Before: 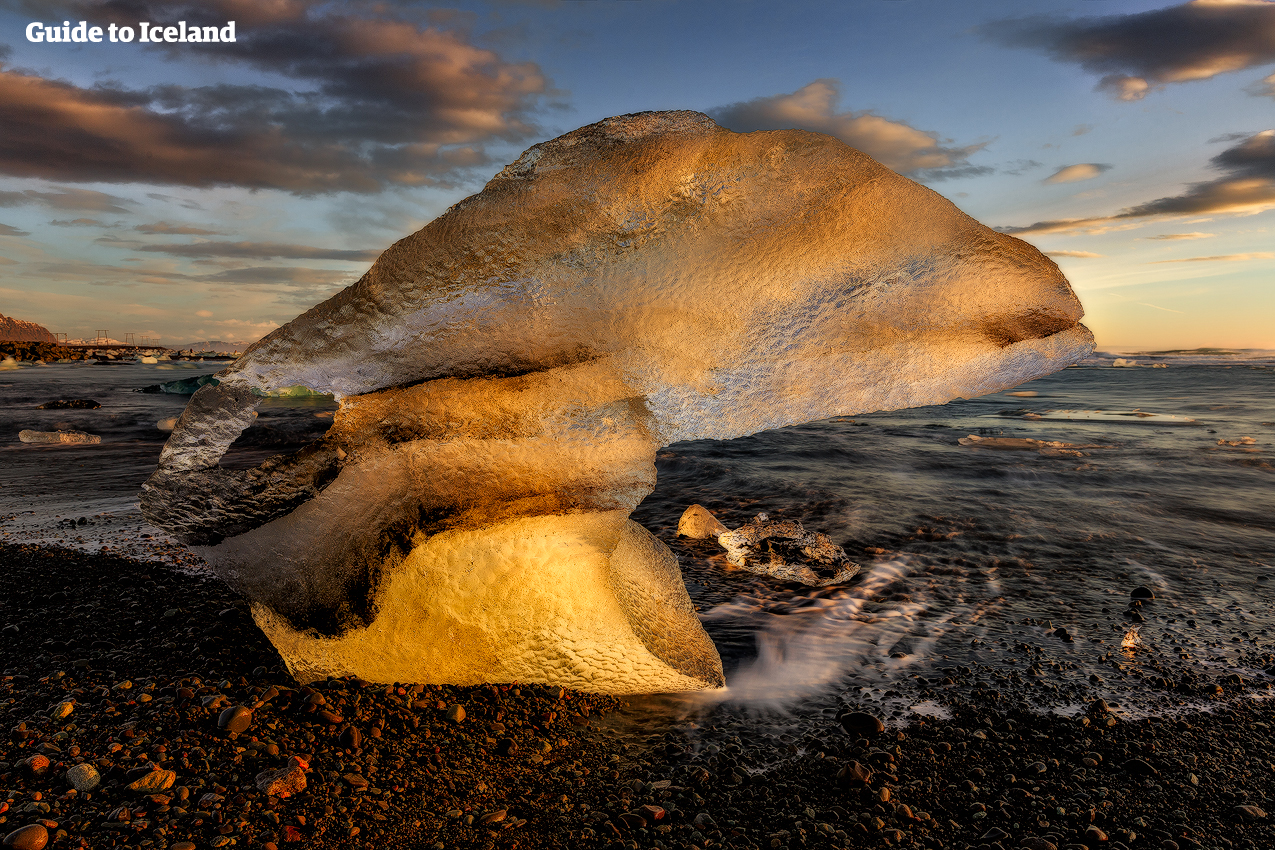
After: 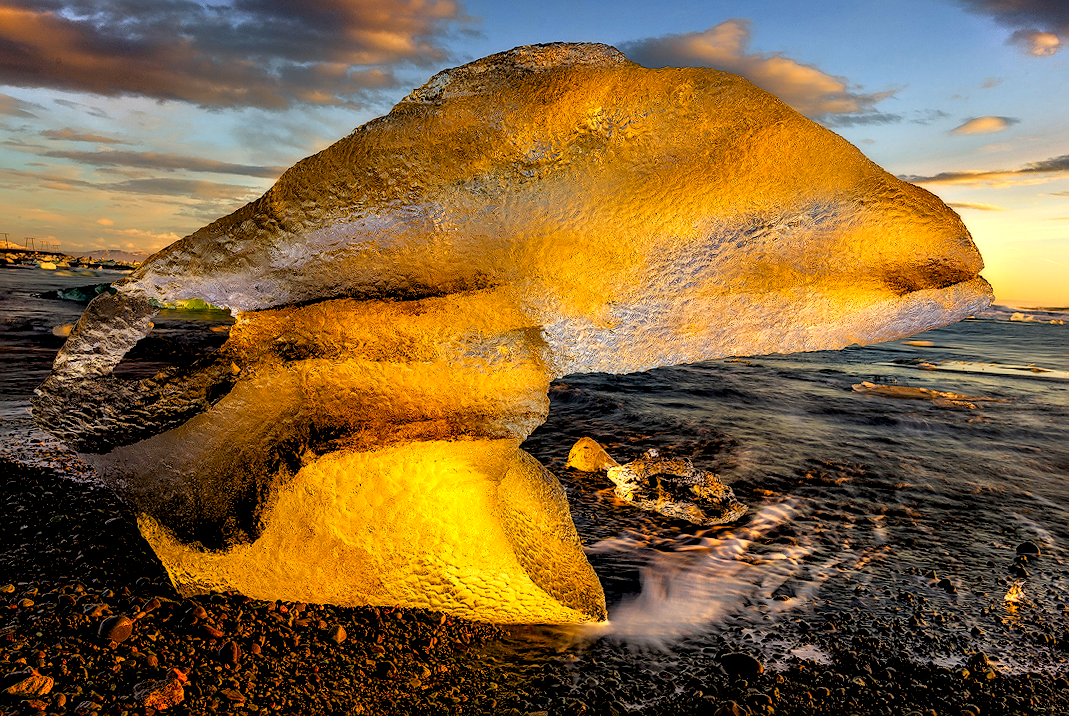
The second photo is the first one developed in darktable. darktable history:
crop and rotate: angle -2.88°, left 5.143%, top 5.182%, right 4.73%, bottom 4.323%
color balance rgb: global offset › luminance -0.874%, perceptual saturation grading › global saturation 30.946%, global vibrance 20%
exposure: black level correction 0.001, exposure 0.498 EV, compensate highlight preservation false
sharpen: on, module defaults
